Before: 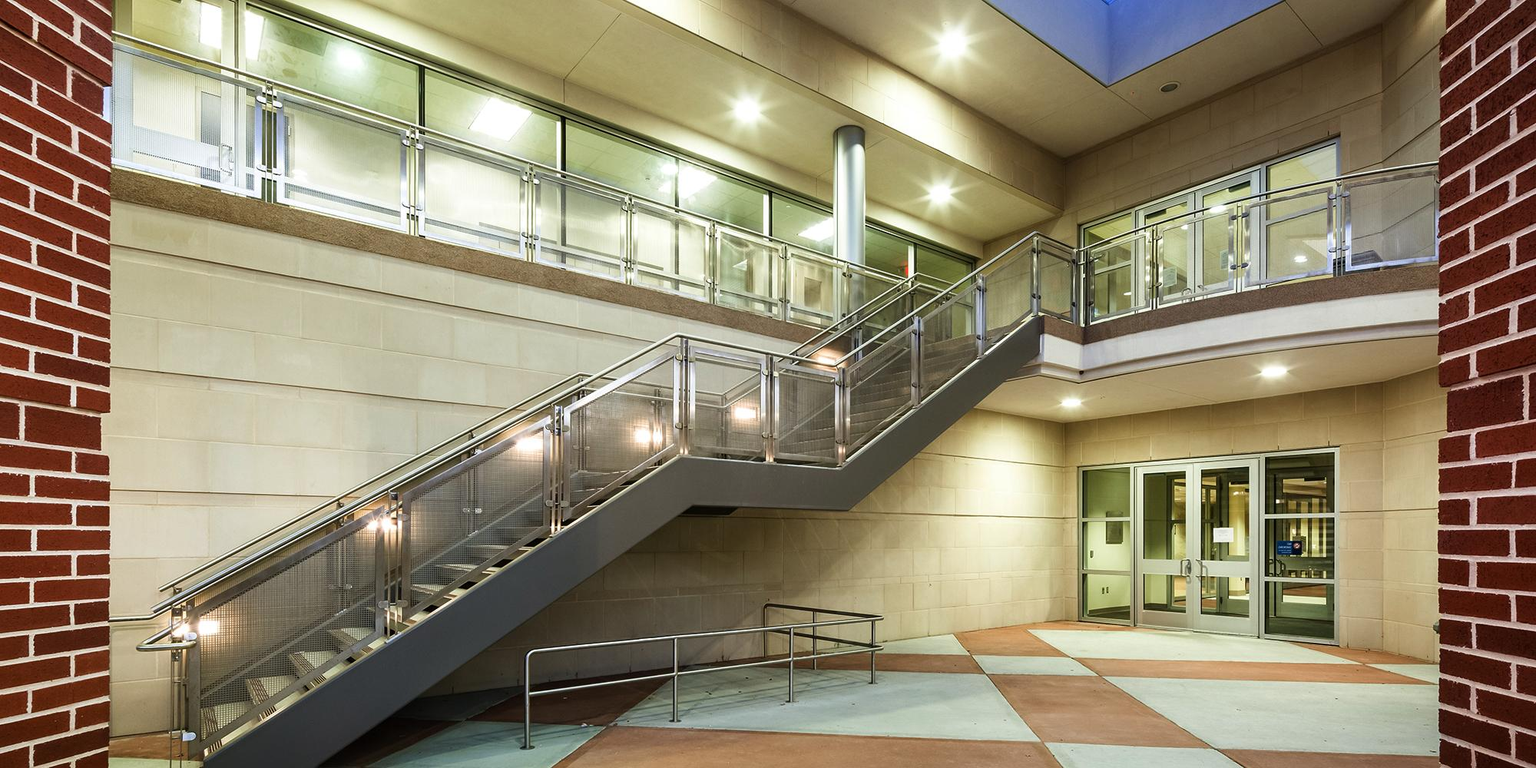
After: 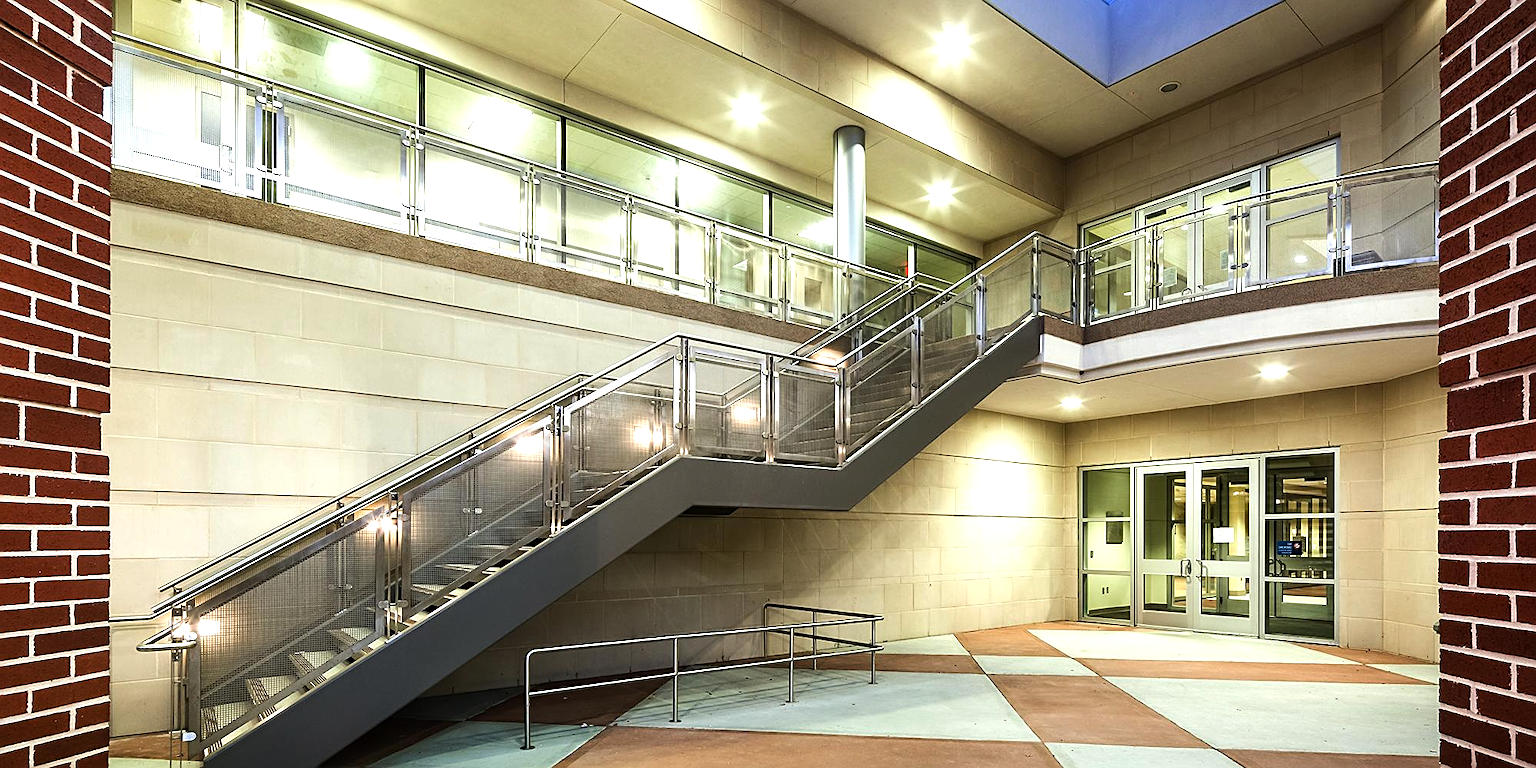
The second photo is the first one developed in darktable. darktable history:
sharpen: on, module defaults
tone equalizer: -8 EV -0.417 EV, -7 EV -0.389 EV, -6 EV -0.333 EV, -5 EV -0.222 EV, -3 EV 0.222 EV, -2 EV 0.333 EV, -1 EV 0.389 EV, +0 EV 0.417 EV, edges refinement/feathering 500, mask exposure compensation -1.57 EV, preserve details no
exposure: exposure 0.161 EV, compensate highlight preservation false
